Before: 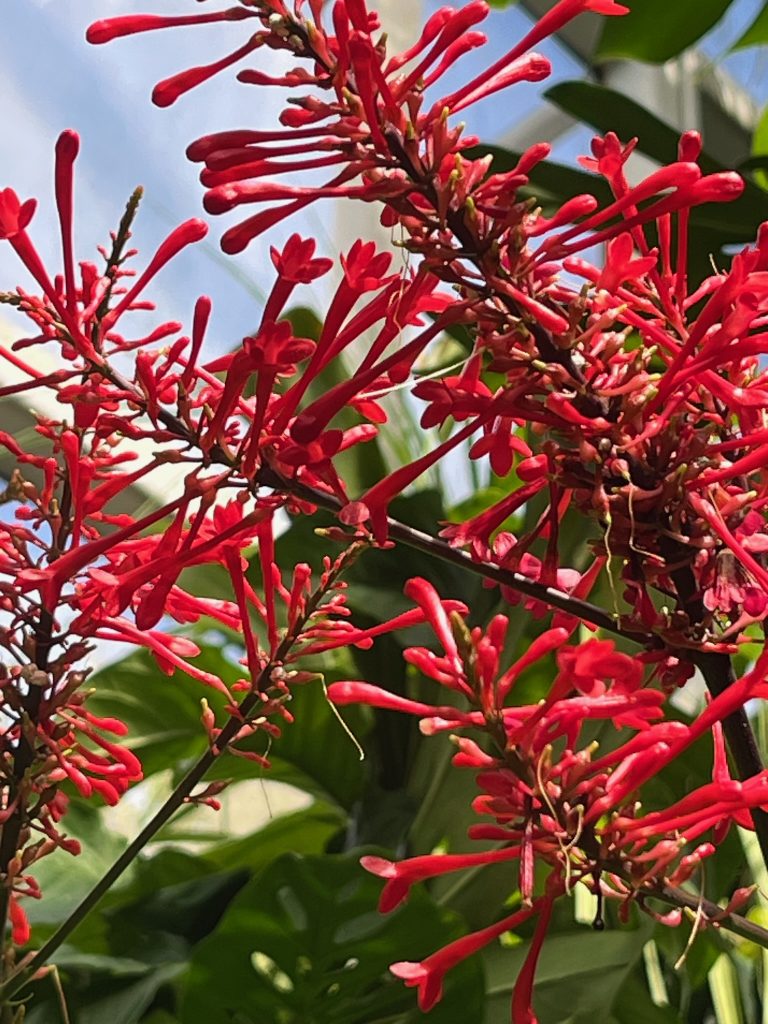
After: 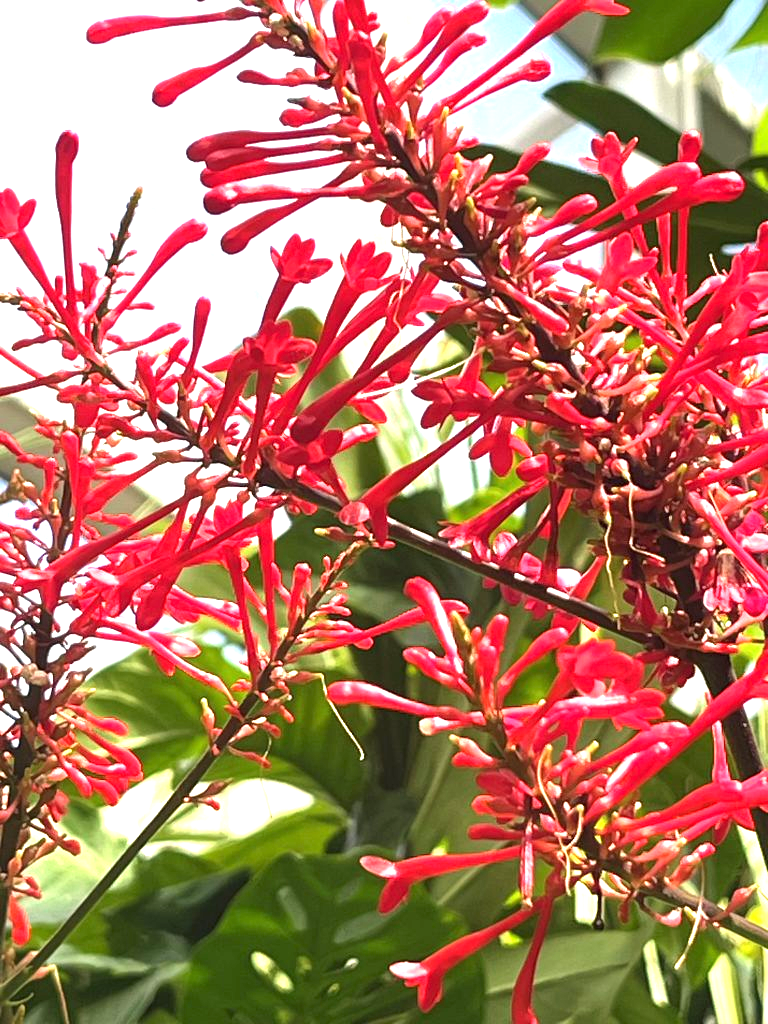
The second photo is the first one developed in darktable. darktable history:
exposure: black level correction 0, exposure 1.573 EV, compensate exposure bias true, compensate highlight preservation false
